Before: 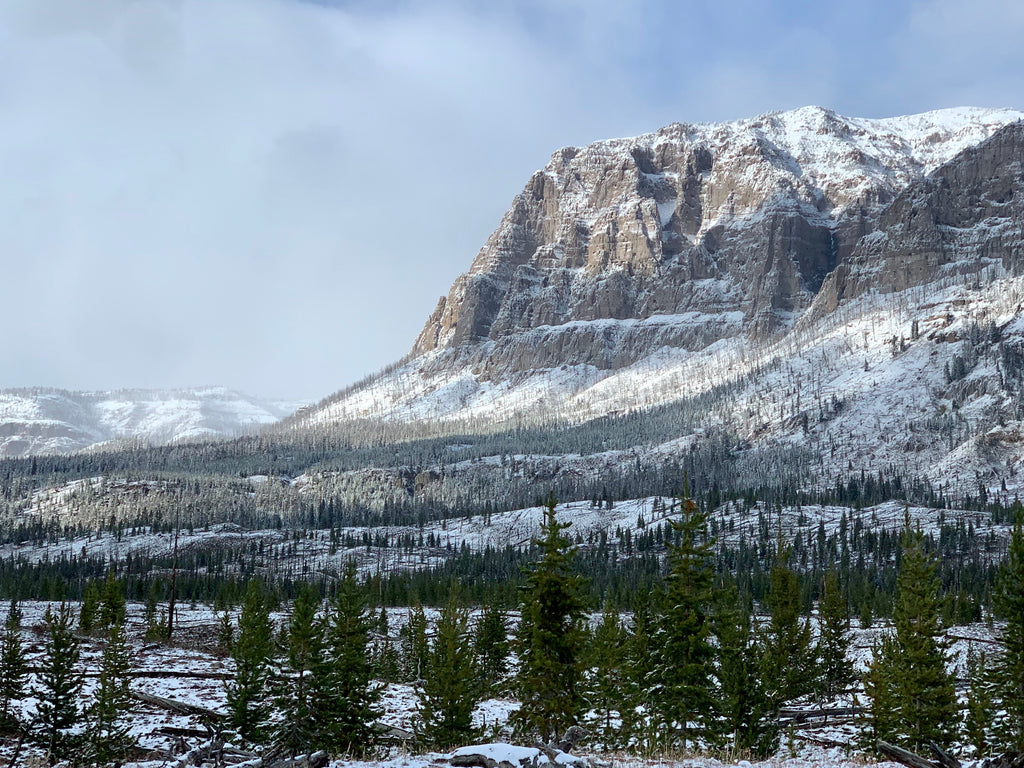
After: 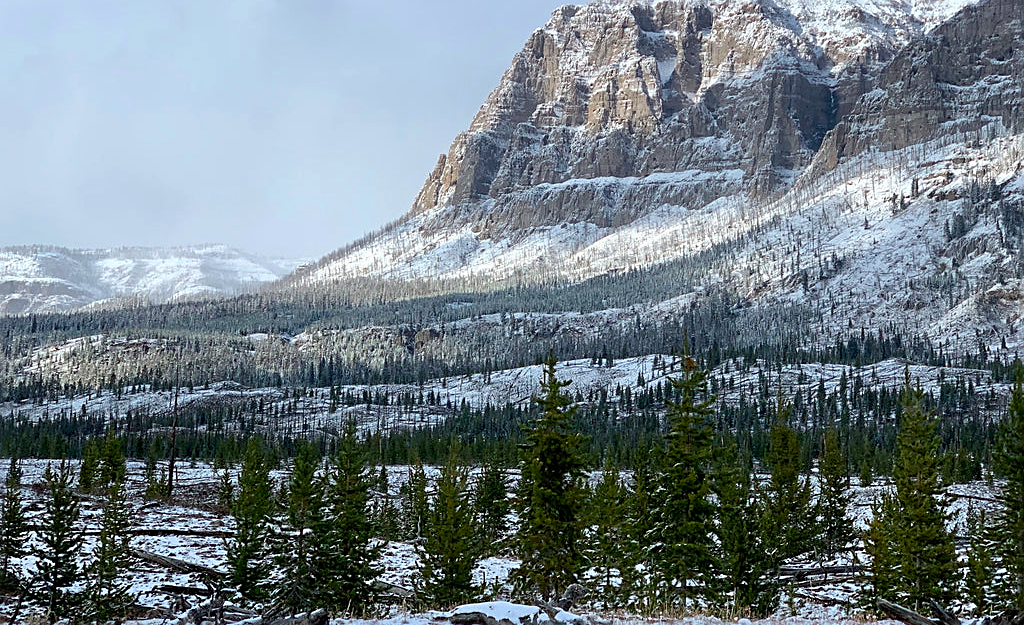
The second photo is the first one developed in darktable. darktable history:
sharpen: on, module defaults
crop and rotate: top 18.507%
local contrast: mode bilateral grid, contrast 10, coarseness 25, detail 110%, midtone range 0.2
white balance: emerald 1
color balance rgb: perceptual saturation grading › global saturation 20%, global vibrance 10%
